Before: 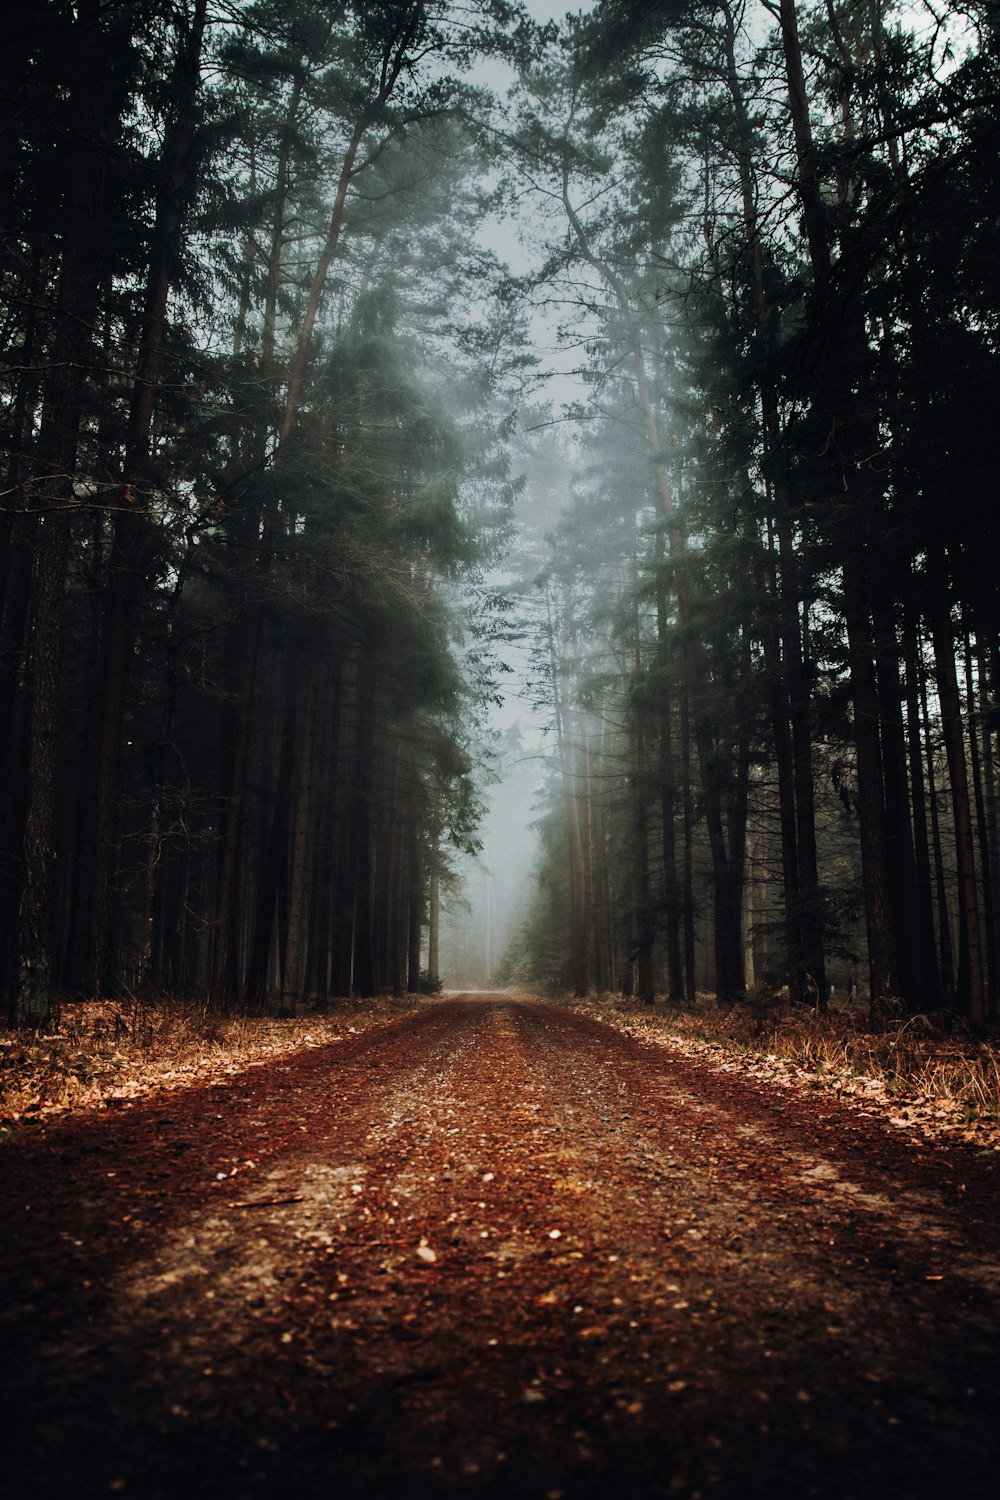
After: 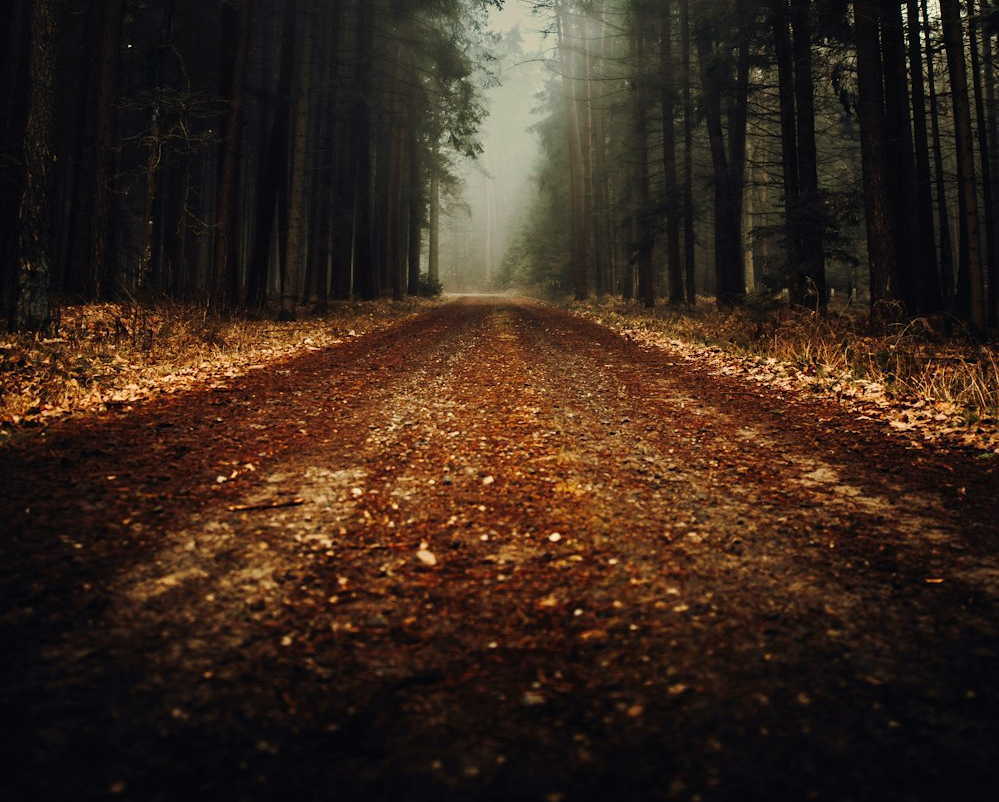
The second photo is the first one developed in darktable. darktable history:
crop and rotate: top 46.519%, right 0.021%
color correction: highlights a* 1.3, highlights b* 18.11
